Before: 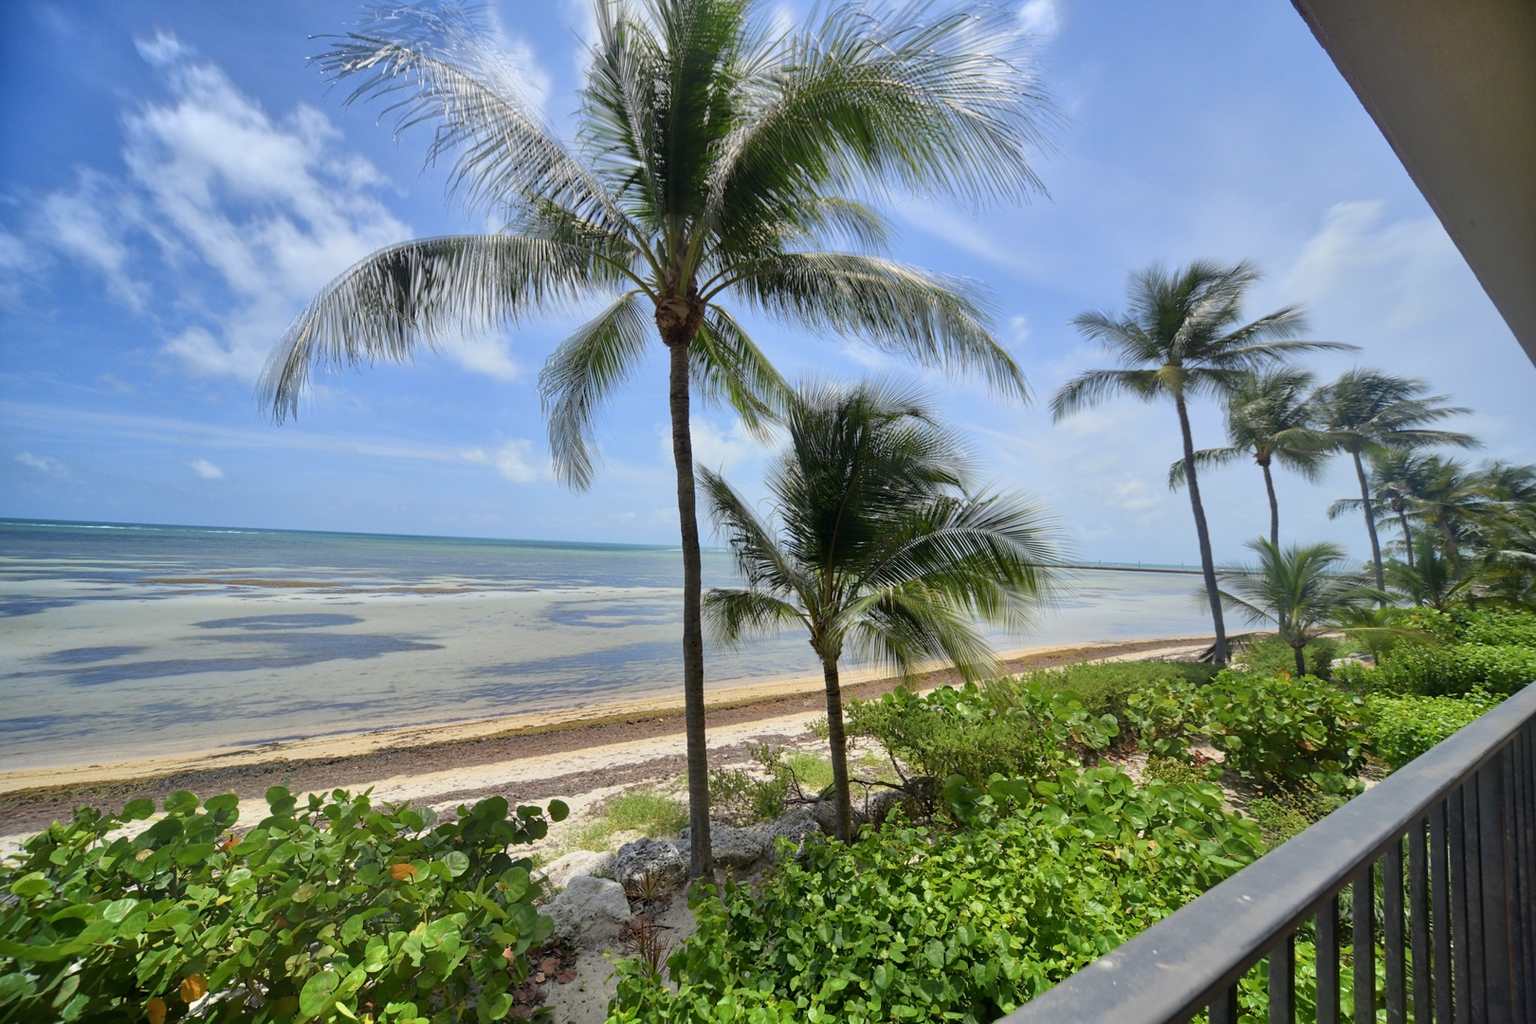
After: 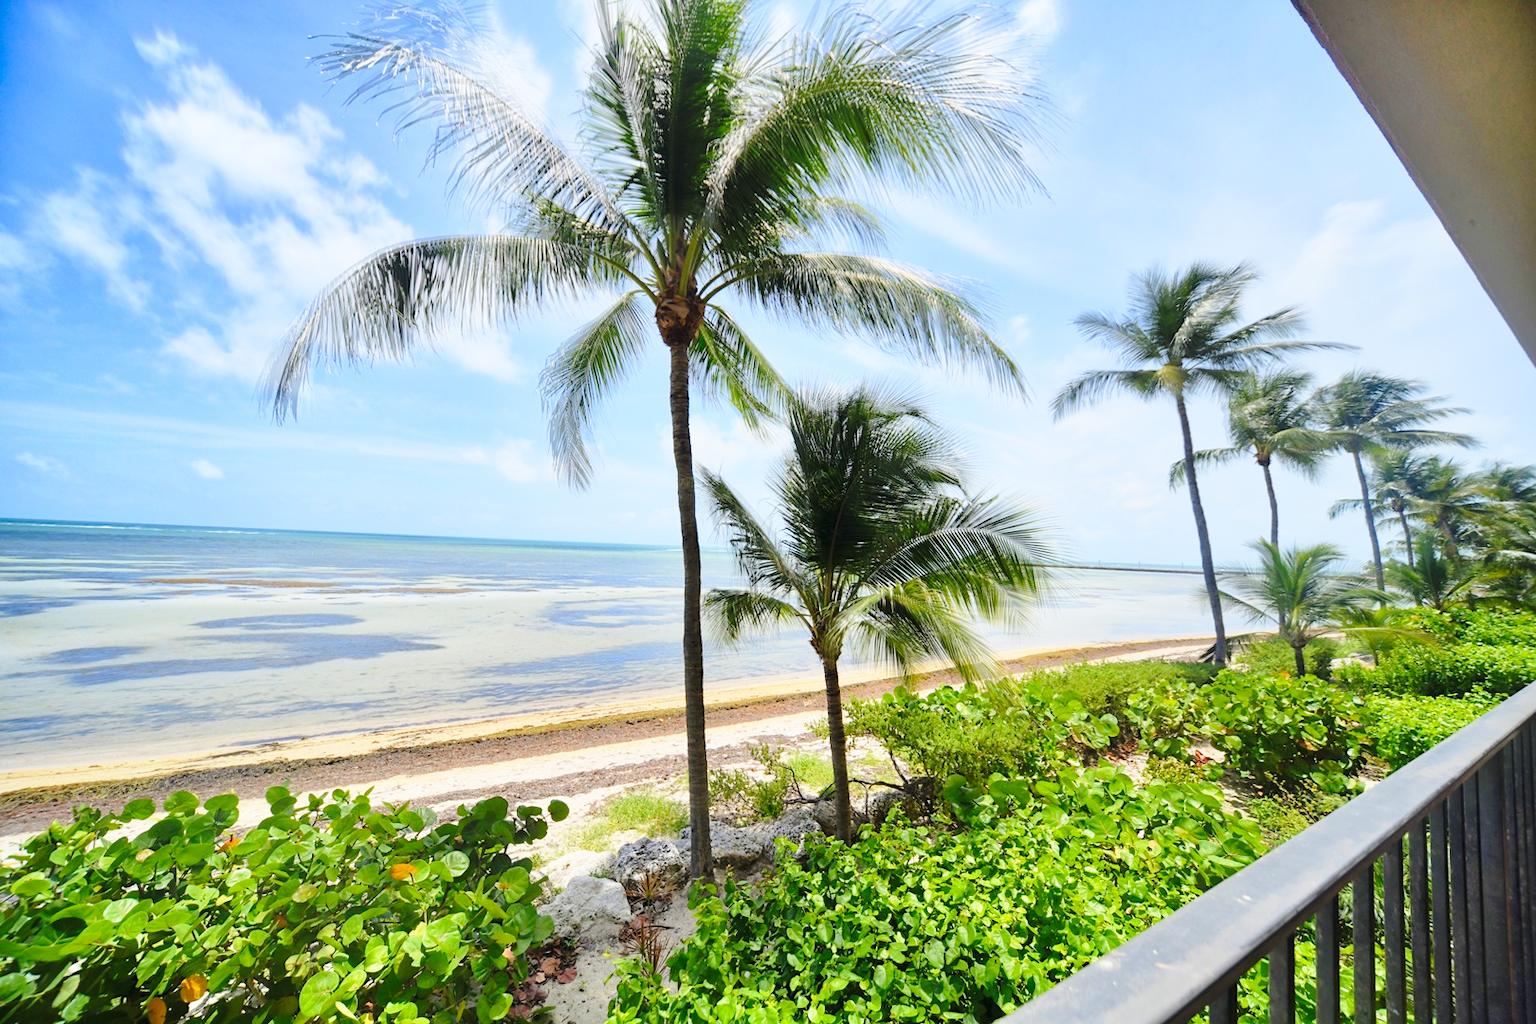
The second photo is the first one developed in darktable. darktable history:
base curve: curves: ch0 [(0, 0) (0.028, 0.03) (0.121, 0.232) (0.46, 0.748) (0.859, 0.968) (1, 1)], preserve colors none
contrast brightness saturation: contrast 0.074, brightness 0.083, saturation 0.18
